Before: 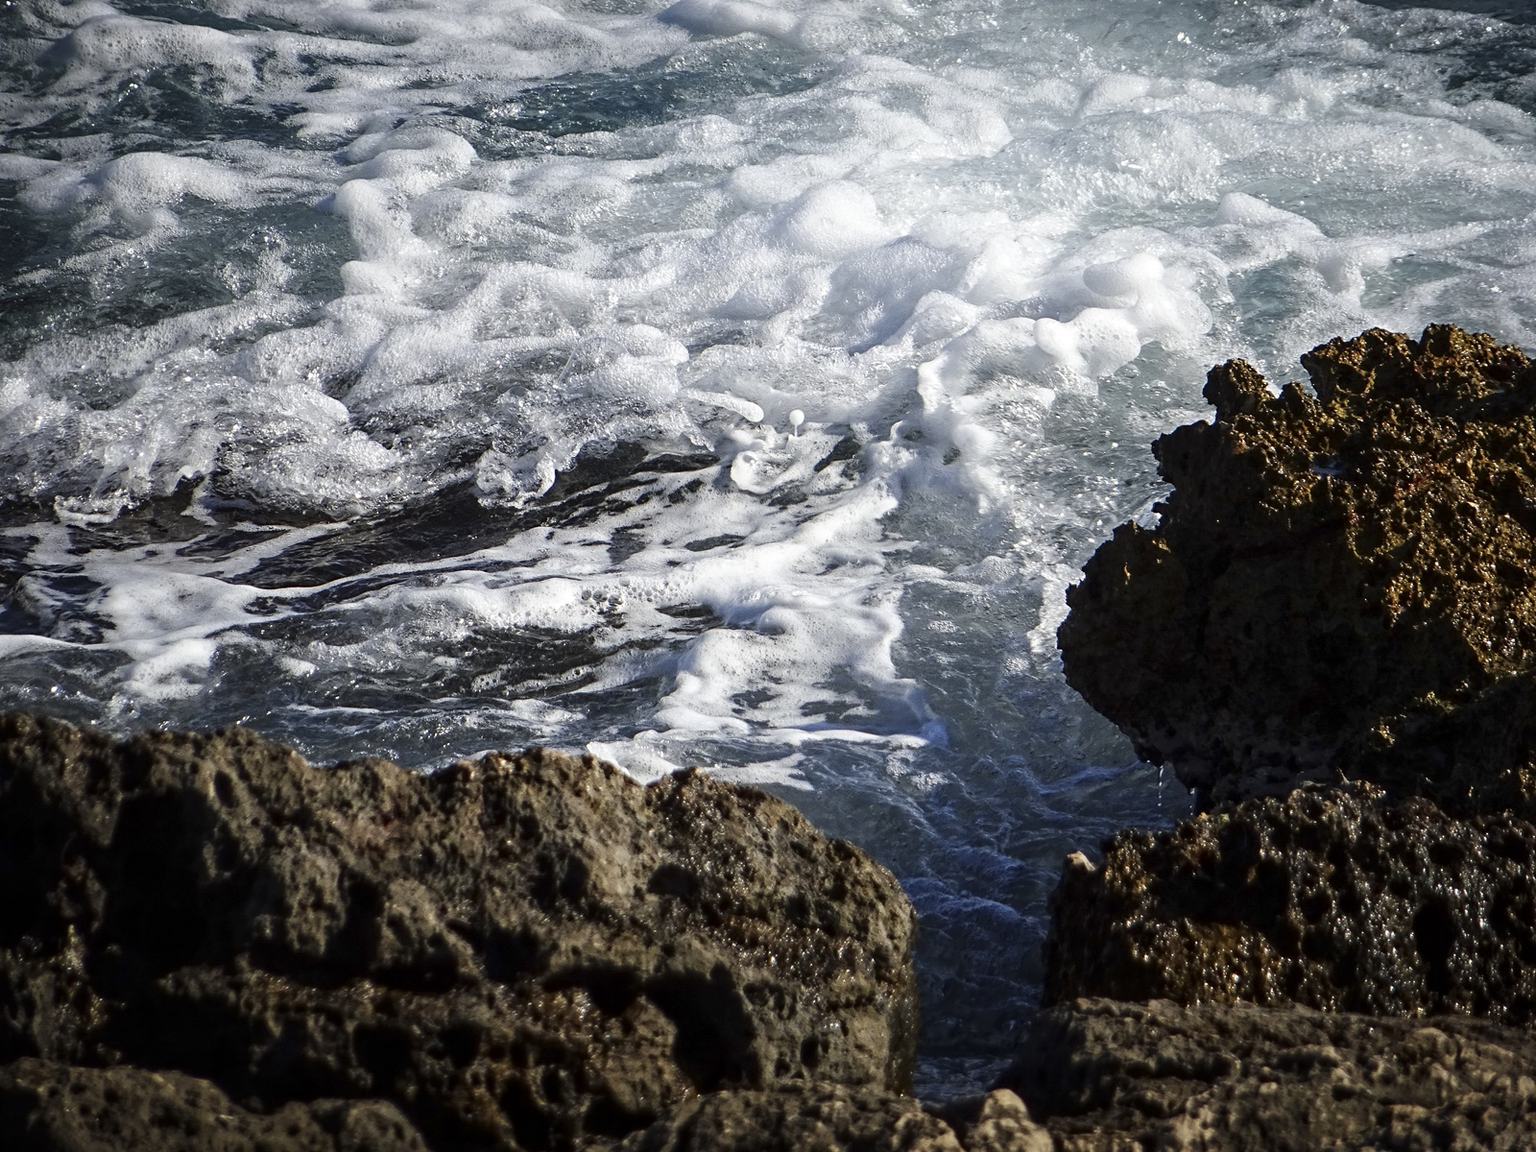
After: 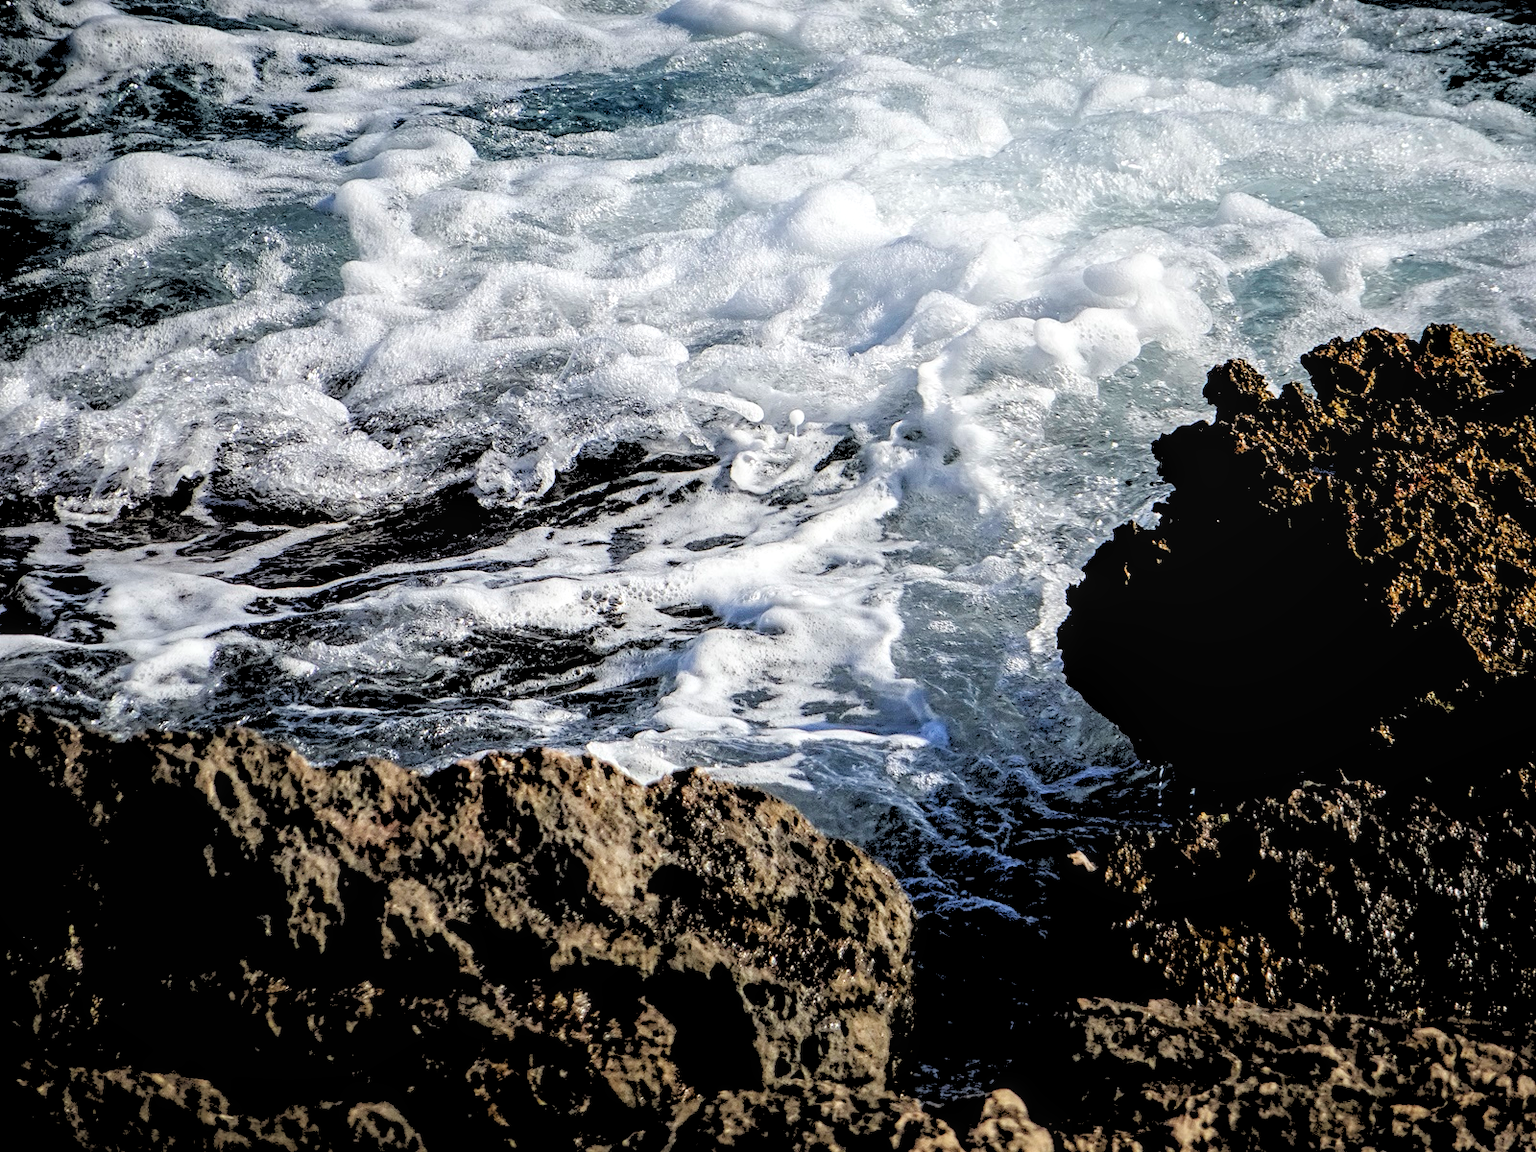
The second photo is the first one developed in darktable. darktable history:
rgb levels: levels [[0.027, 0.429, 0.996], [0, 0.5, 1], [0, 0.5, 1]]
tone equalizer: on, module defaults
local contrast: detail 130%
